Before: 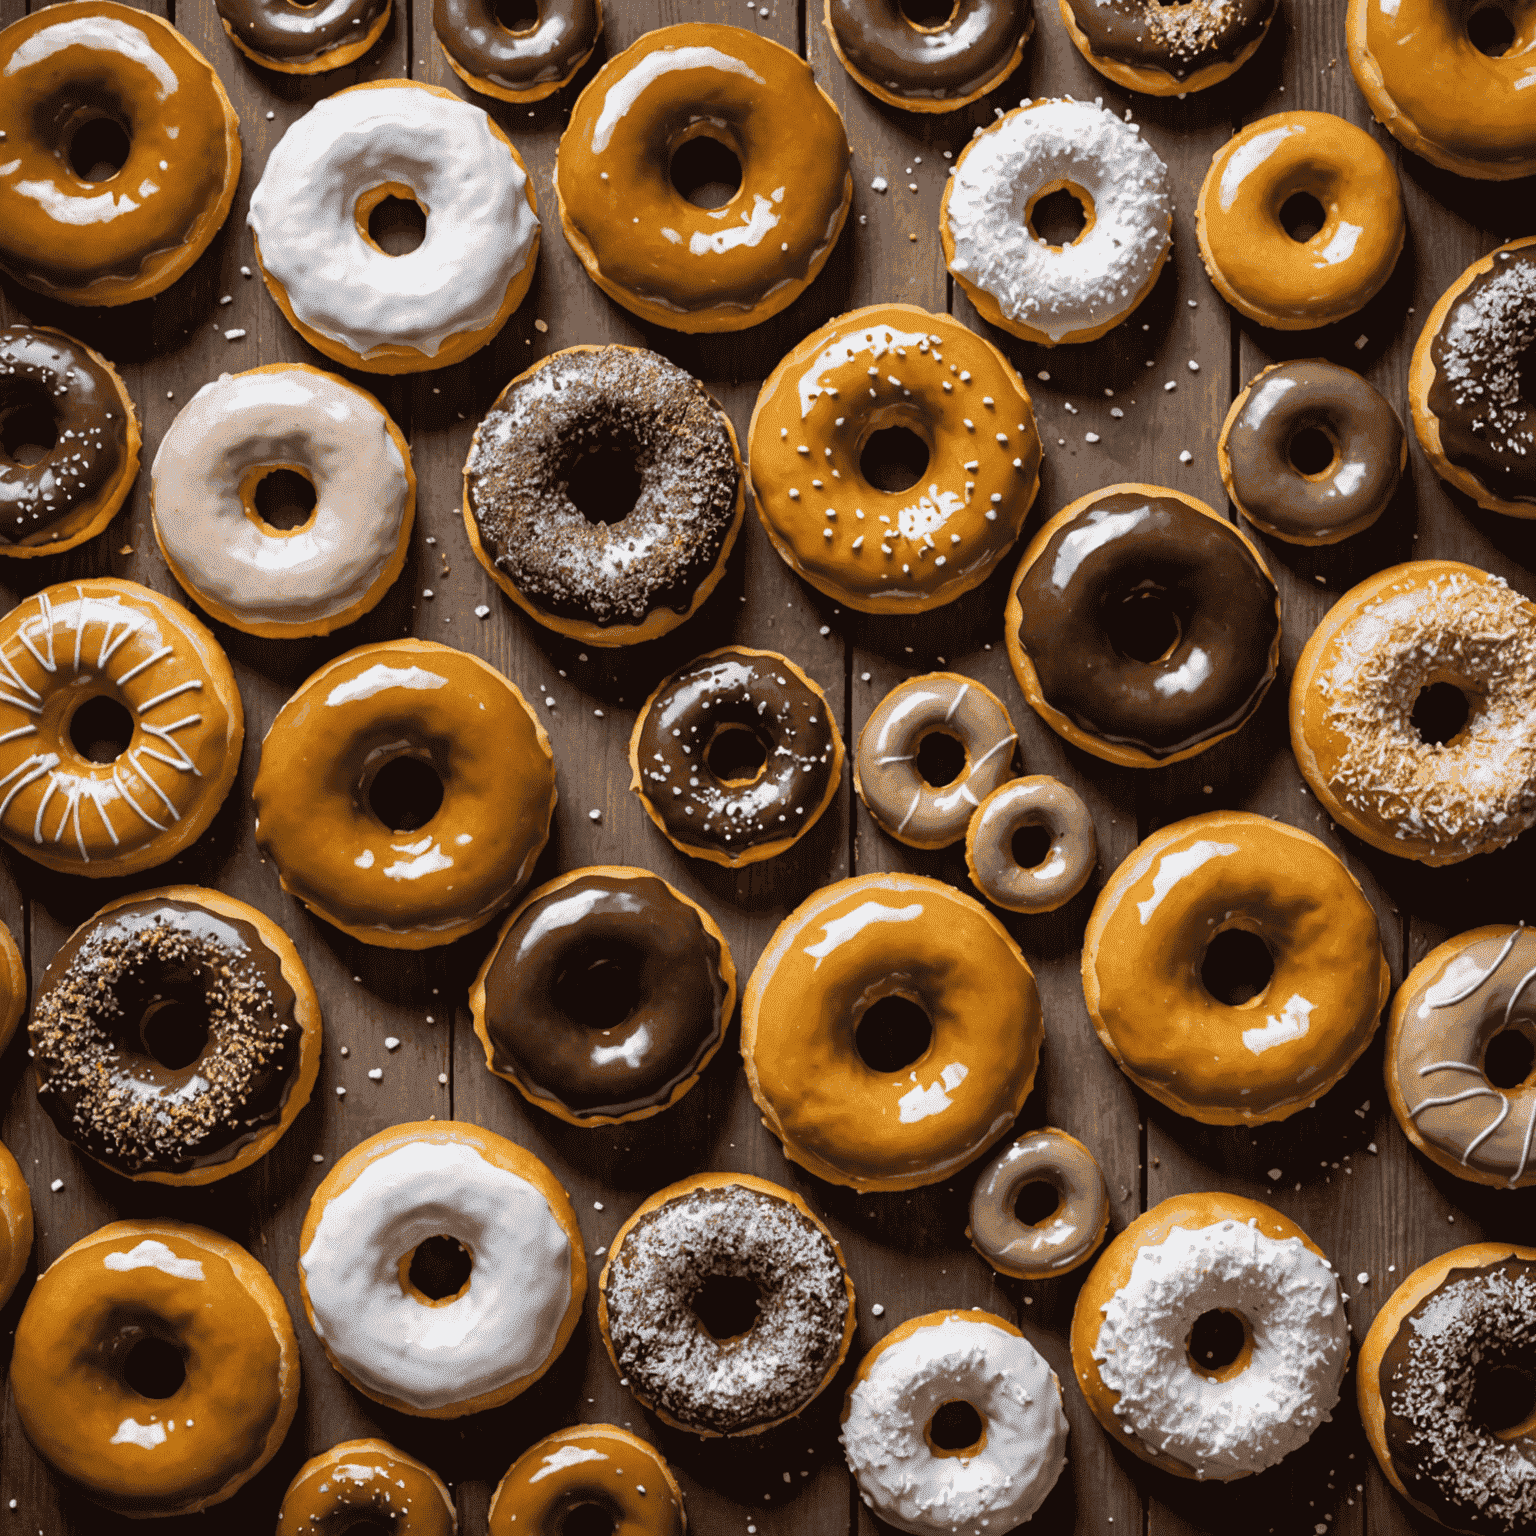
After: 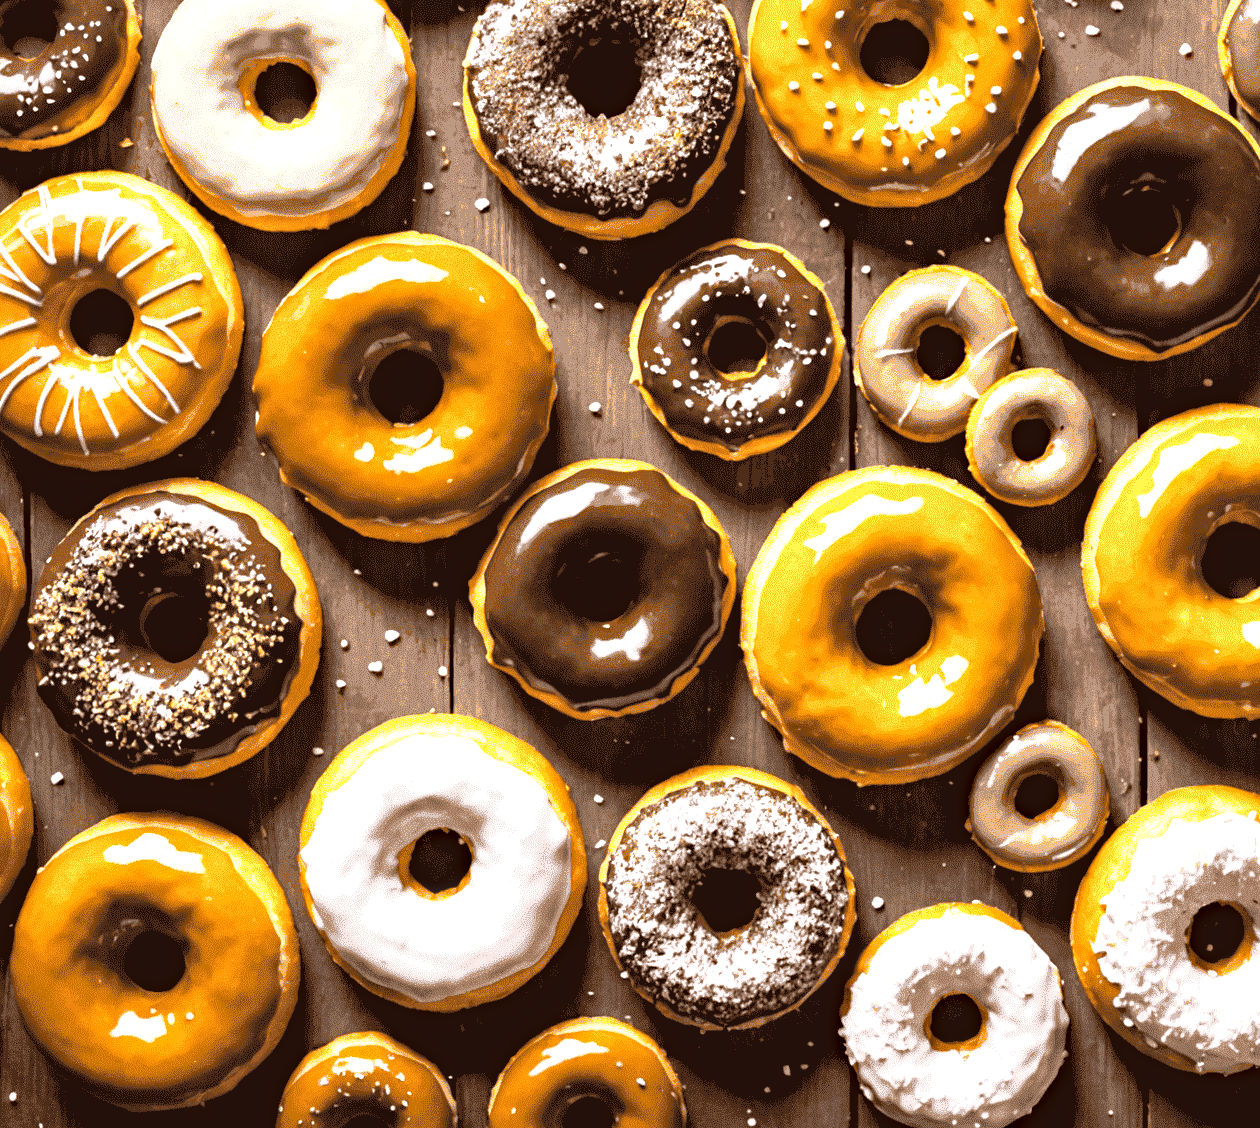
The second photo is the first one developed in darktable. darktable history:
exposure: black level correction 0.001, exposure 1.398 EV, compensate exposure bias true, compensate highlight preservation false
haze removal: compatibility mode true, adaptive false
crop: top 26.531%, right 17.959%
